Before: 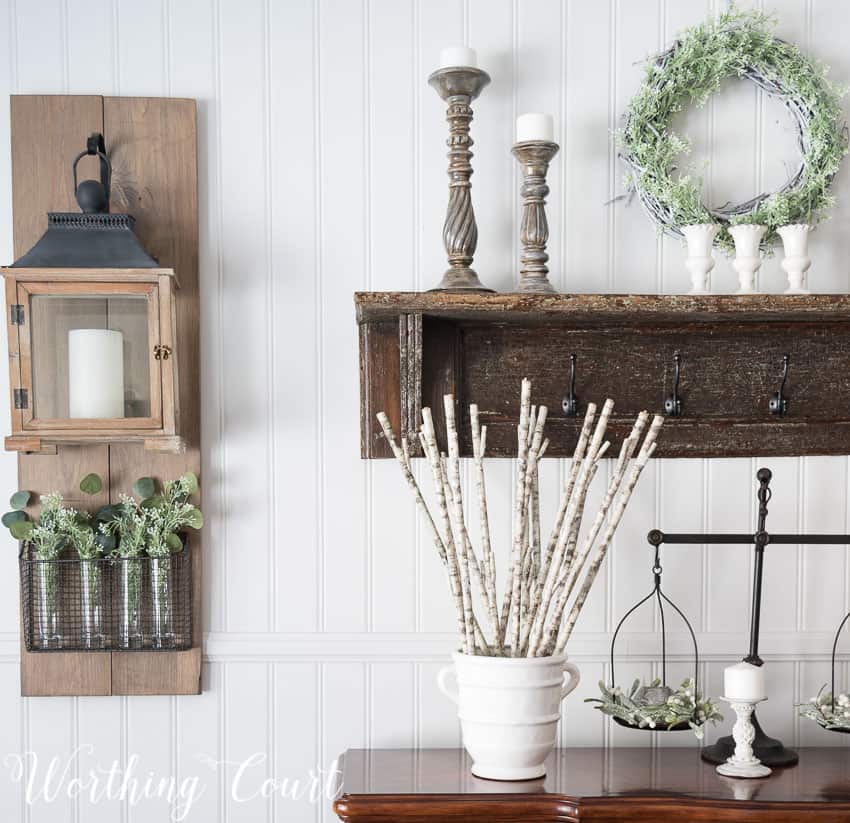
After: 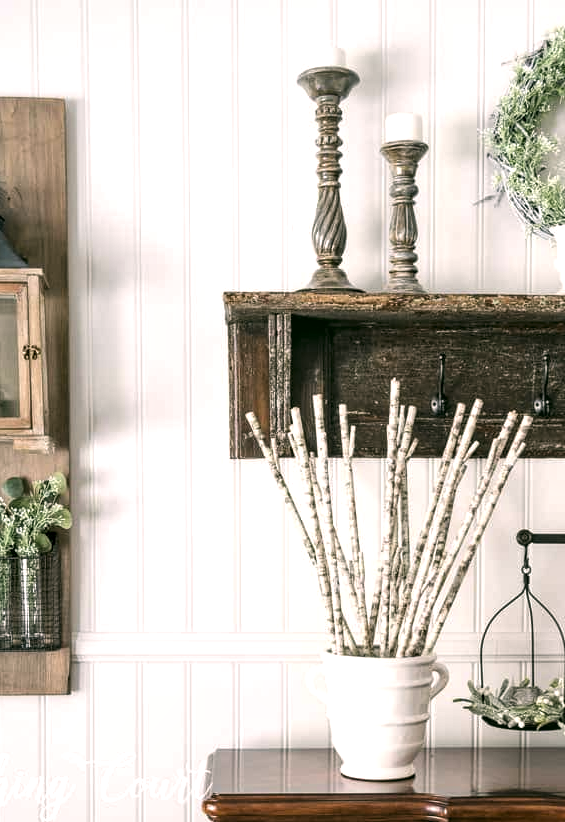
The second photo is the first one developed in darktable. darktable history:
local contrast: detail 130%
crop and rotate: left 15.451%, right 18.028%
levels: levels [0.052, 0.496, 0.908]
color correction: highlights a* 4.43, highlights b* 4.94, shadows a* -7.95, shadows b* 4.54
